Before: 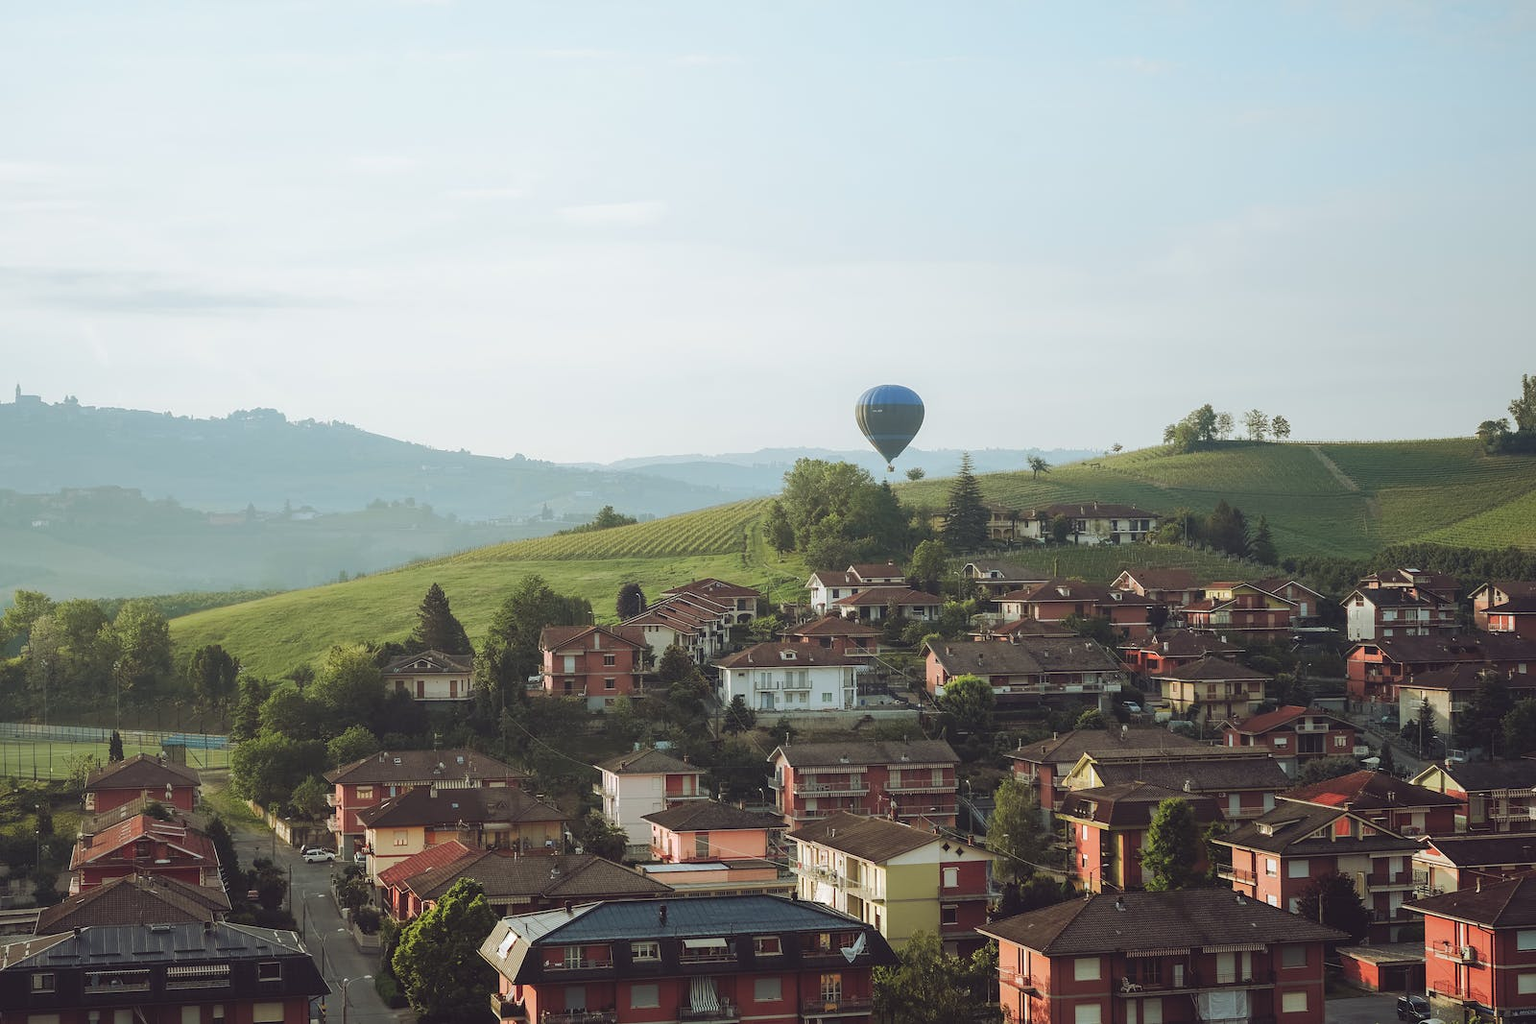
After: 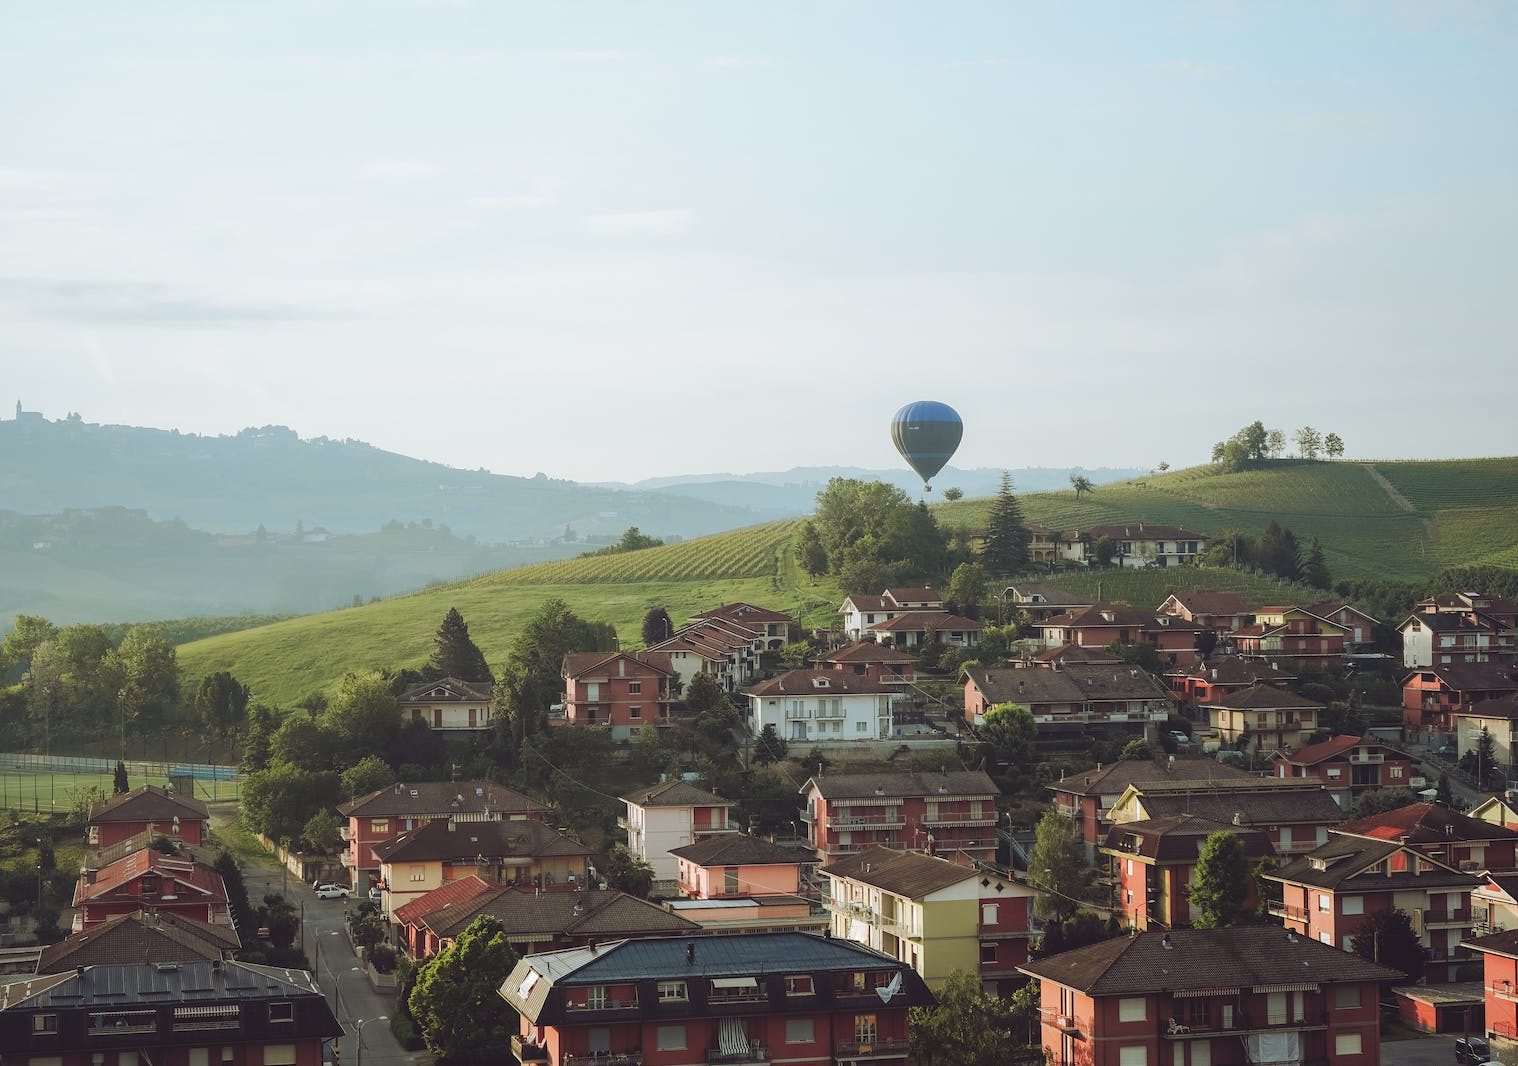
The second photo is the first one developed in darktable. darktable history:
crop and rotate: right 5.083%
